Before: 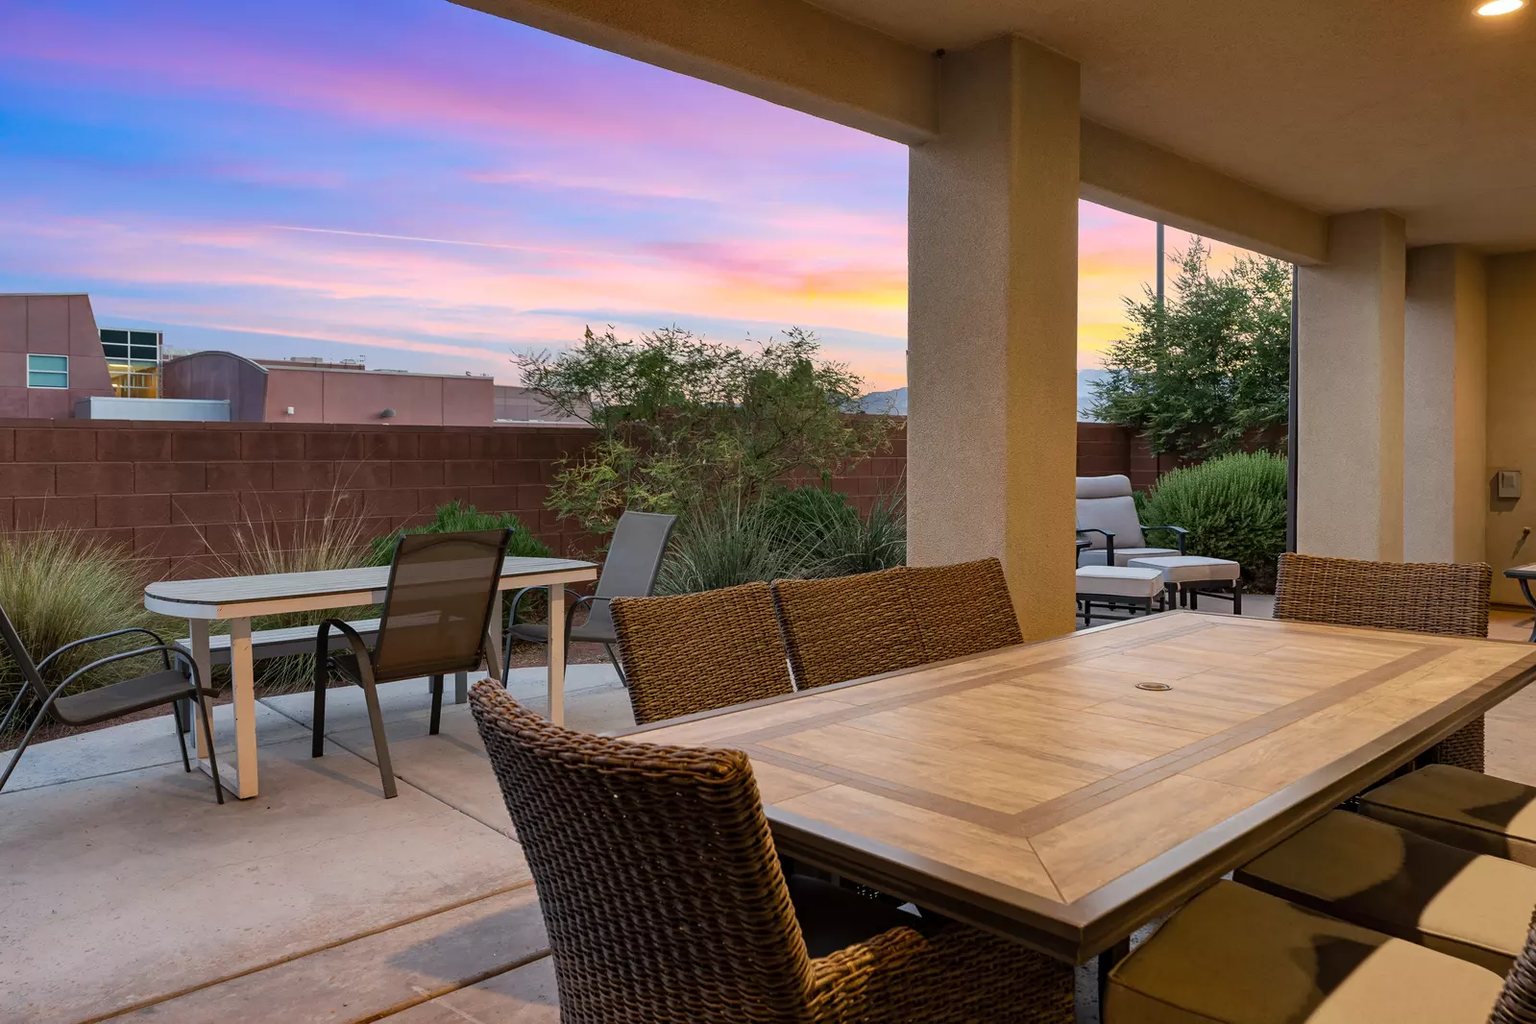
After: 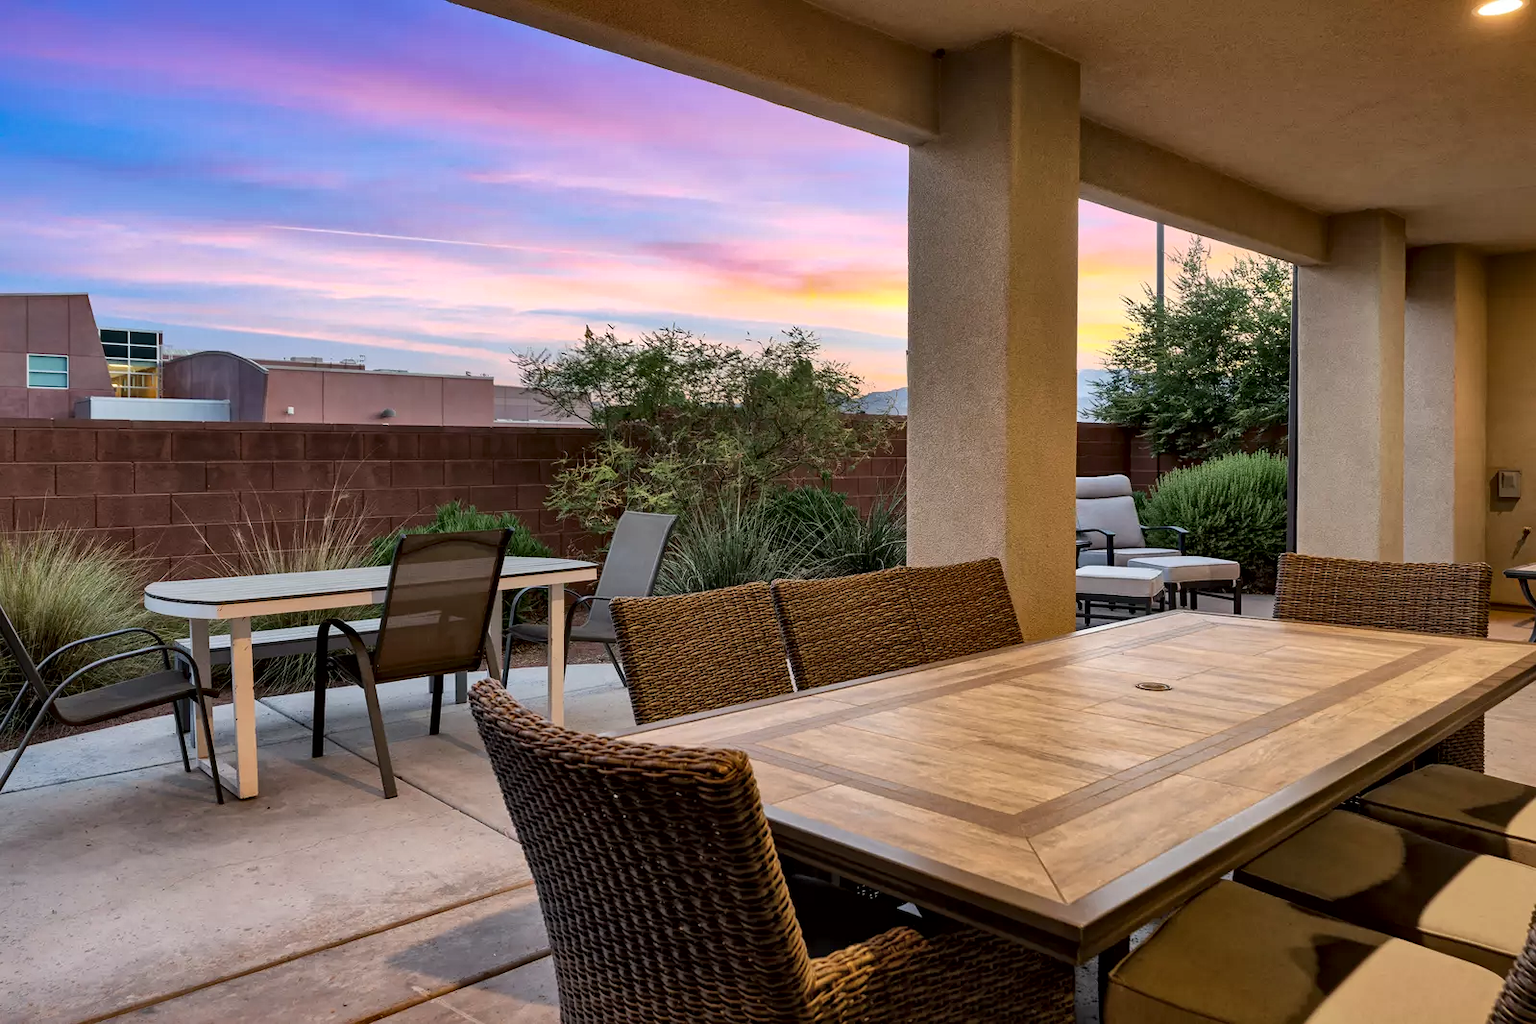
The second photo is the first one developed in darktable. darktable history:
local contrast: mode bilateral grid, contrast 21, coarseness 51, detail 173%, midtone range 0.2
